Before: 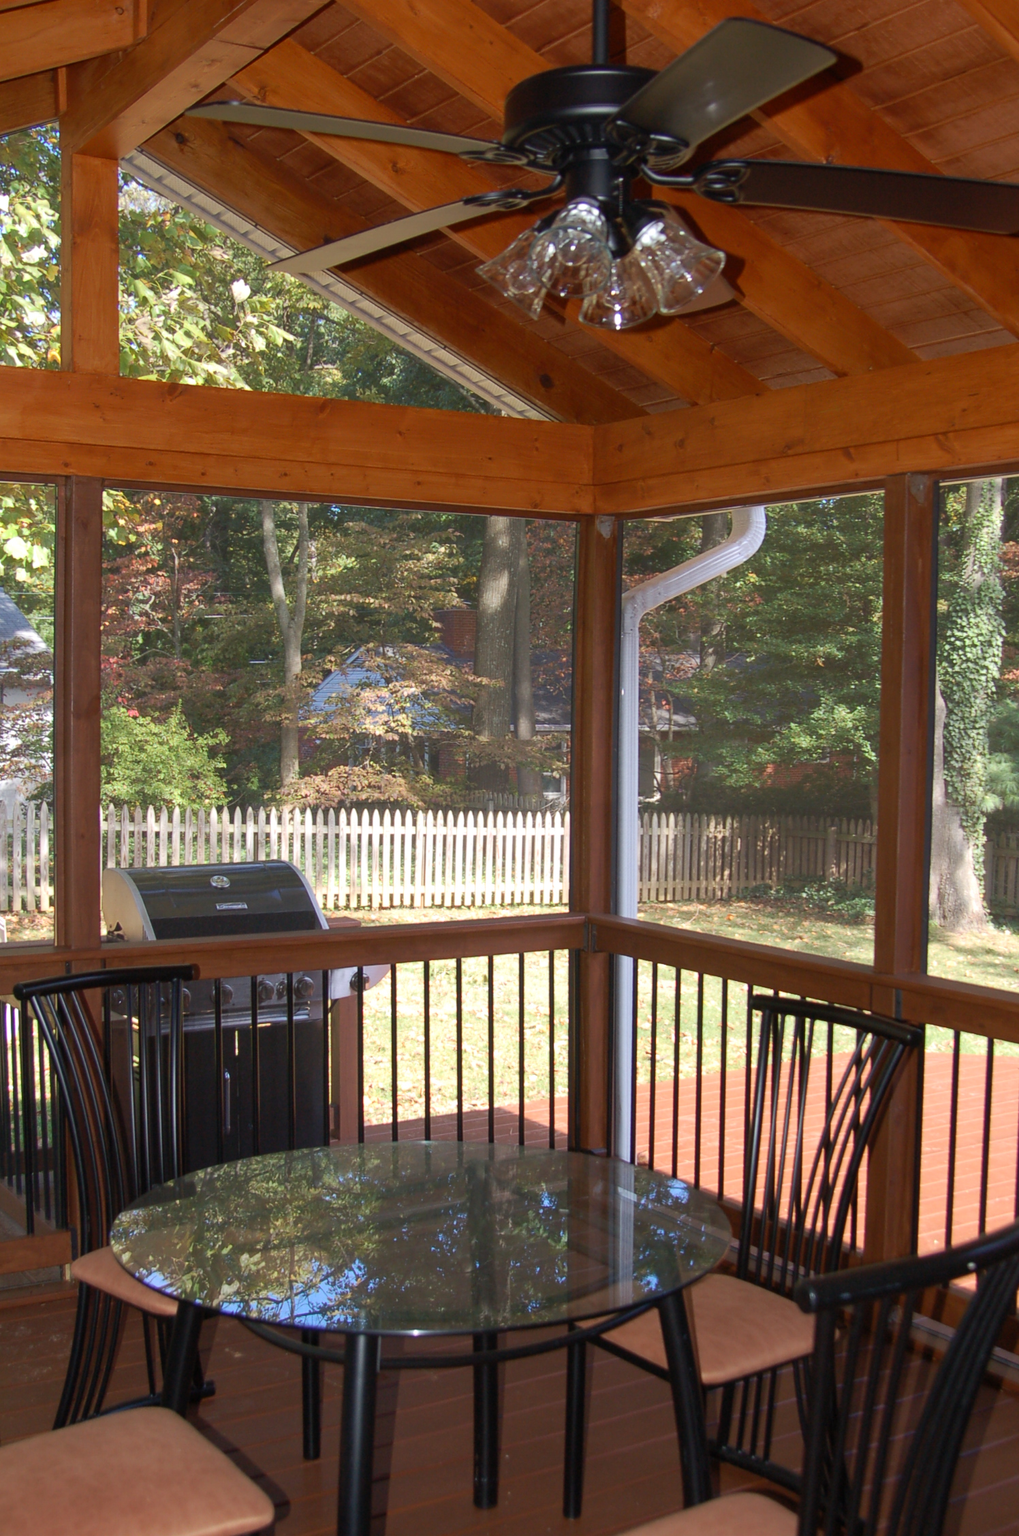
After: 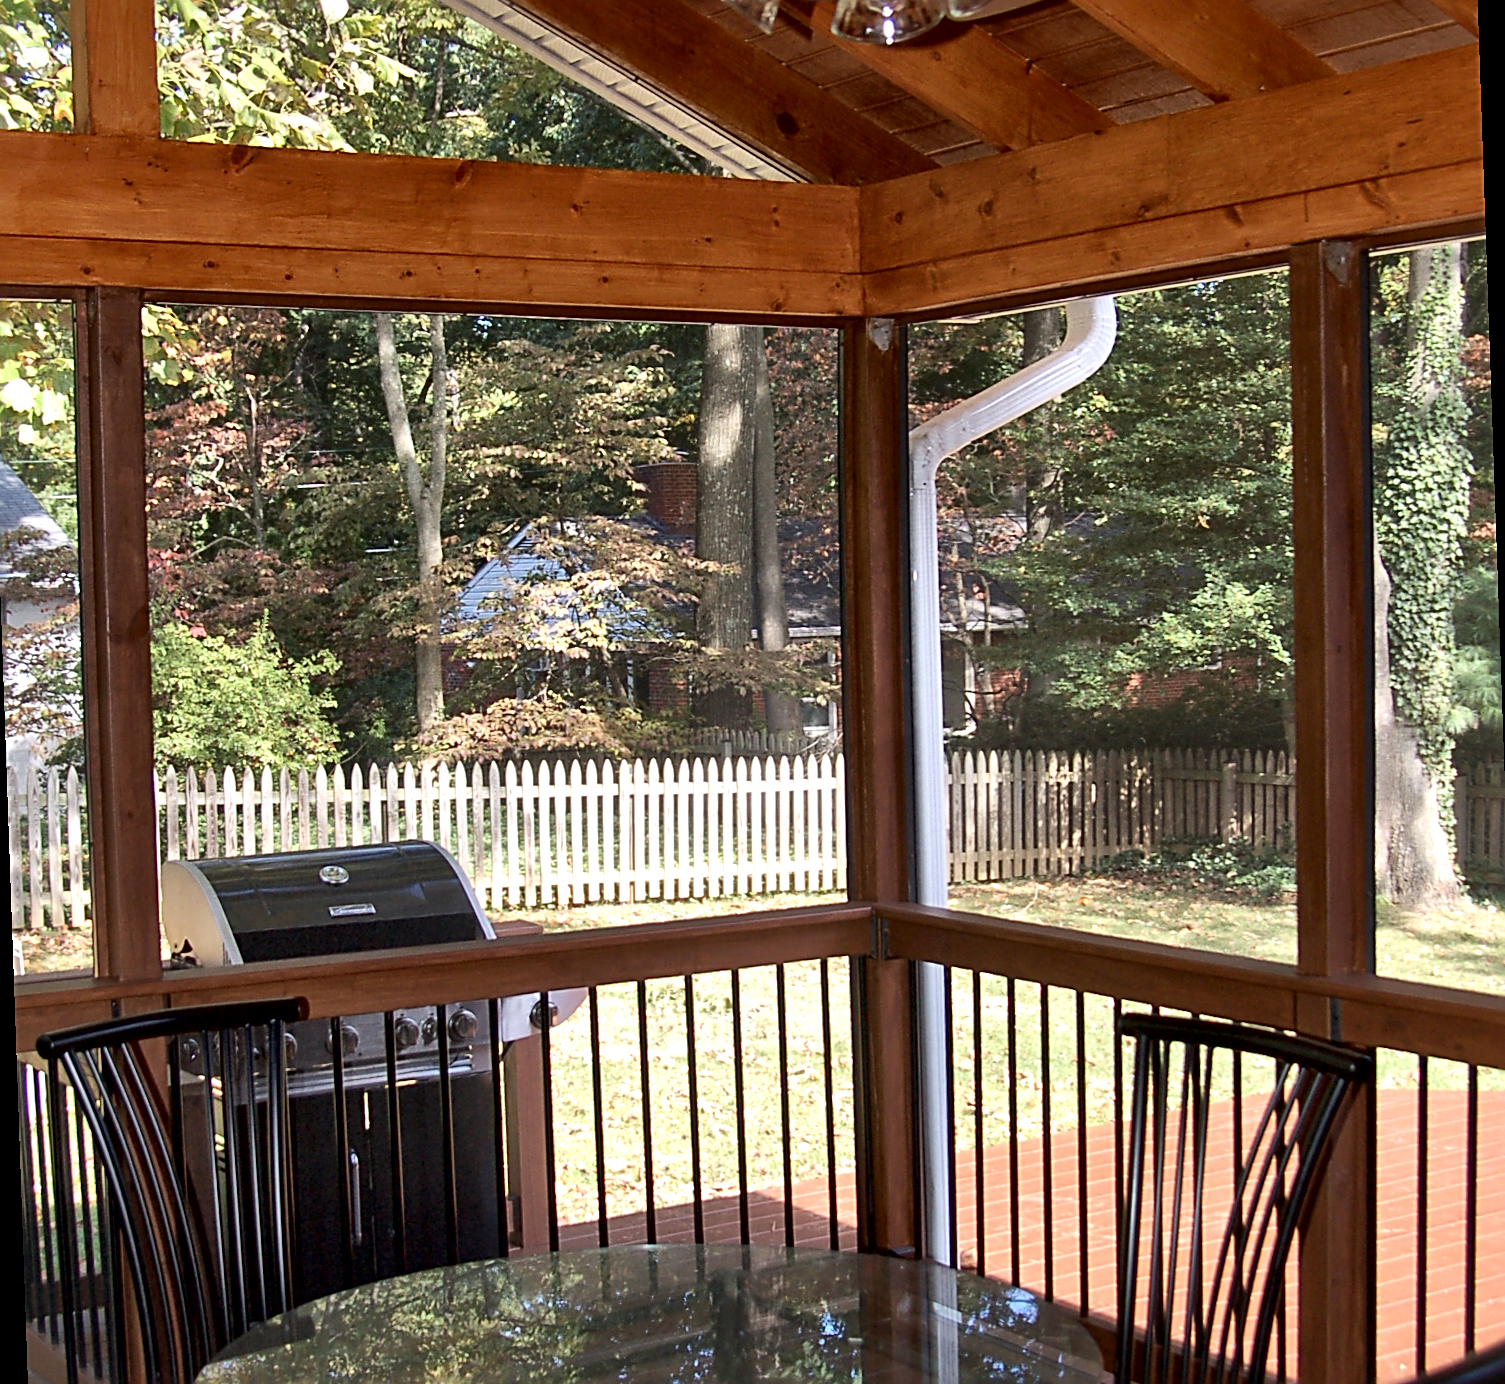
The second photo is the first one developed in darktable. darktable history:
local contrast: mode bilateral grid, contrast 44, coarseness 69, detail 214%, midtone range 0.2
rotate and perspective: rotation -2°, crop left 0.022, crop right 0.978, crop top 0.049, crop bottom 0.951
crop: top 16.727%, bottom 16.727%
sharpen: radius 2.543, amount 0.636
